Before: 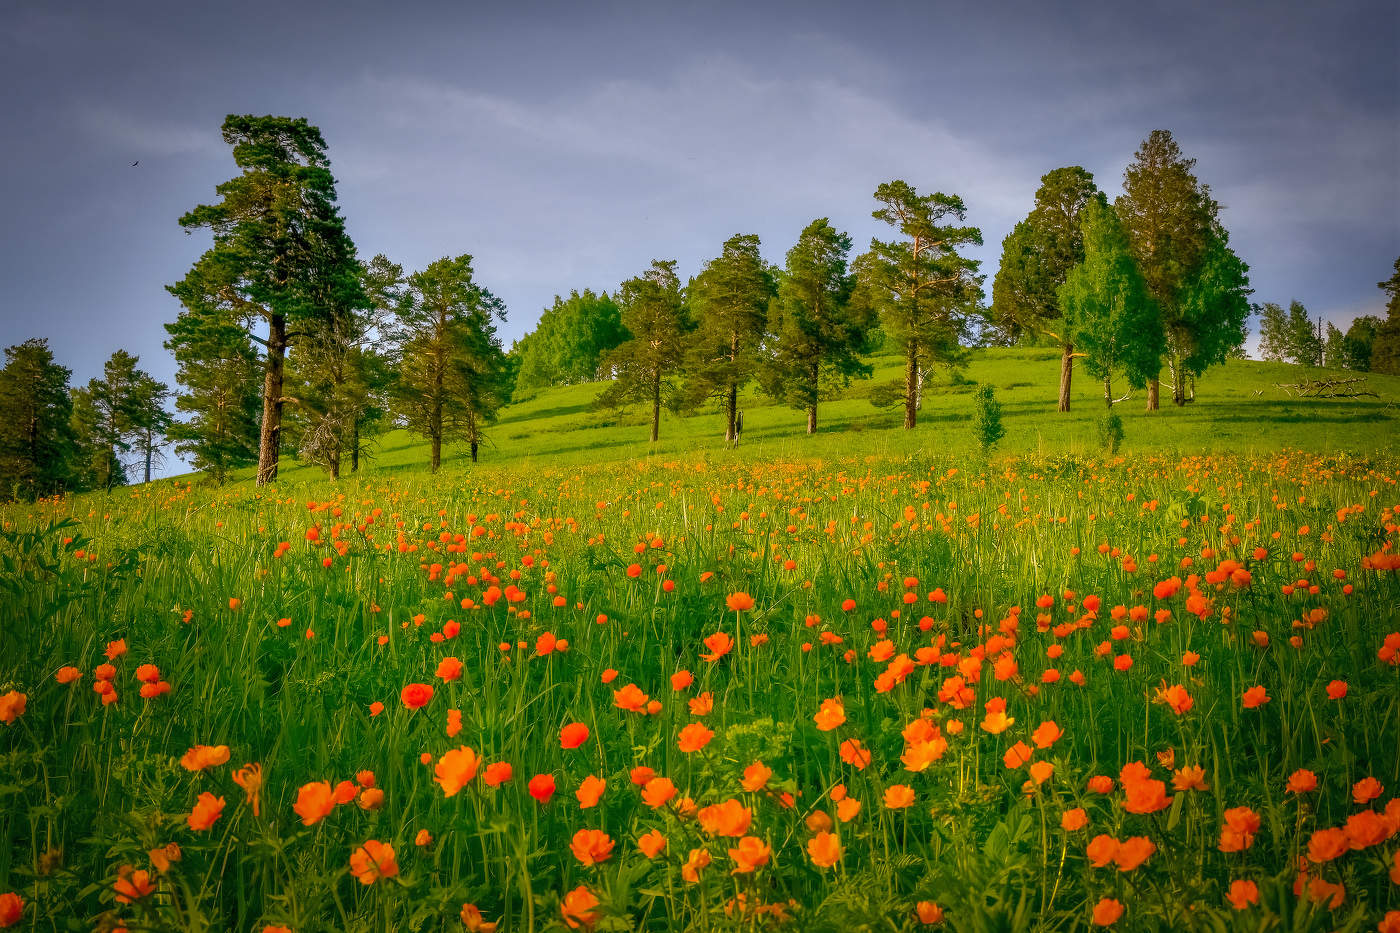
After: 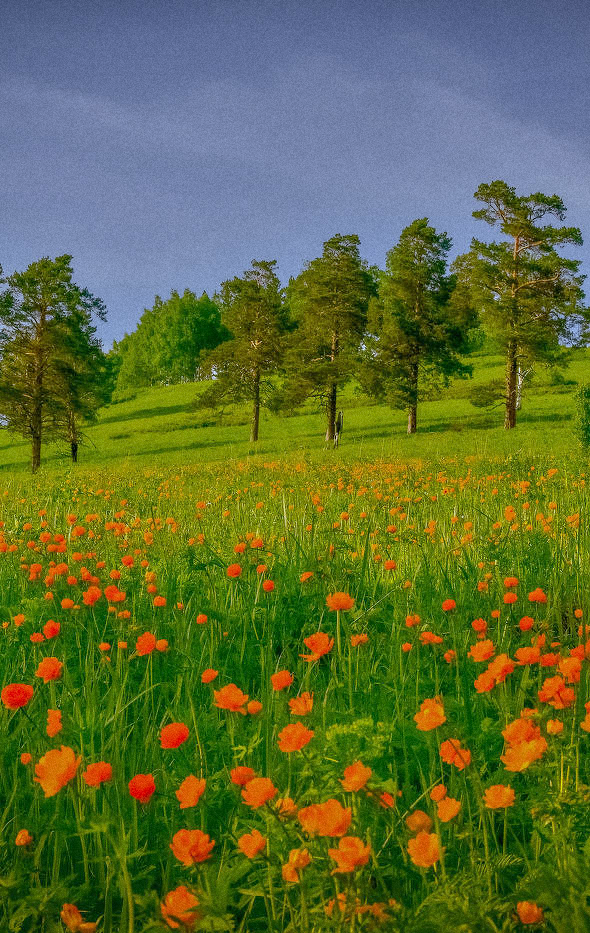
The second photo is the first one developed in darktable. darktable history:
tone equalizer: -8 EV -0.002 EV, -7 EV 0.005 EV, -6 EV -0.008 EV, -5 EV 0.007 EV, -4 EV -0.042 EV, -3 EV -0.233 EV, -2 EV -0.662 EV, -1 EV -0.983 EV, +0 EV -0.969 EV, smoothing diameter 2%, edges refinement/feathering 20, mask exposure compensation -1.57 EV, filter diffusion 5
crop: left 28.583%, right 29.231%
white balance: red 0.931, blue 1.11
grain: coarseness 0.09 ISO
